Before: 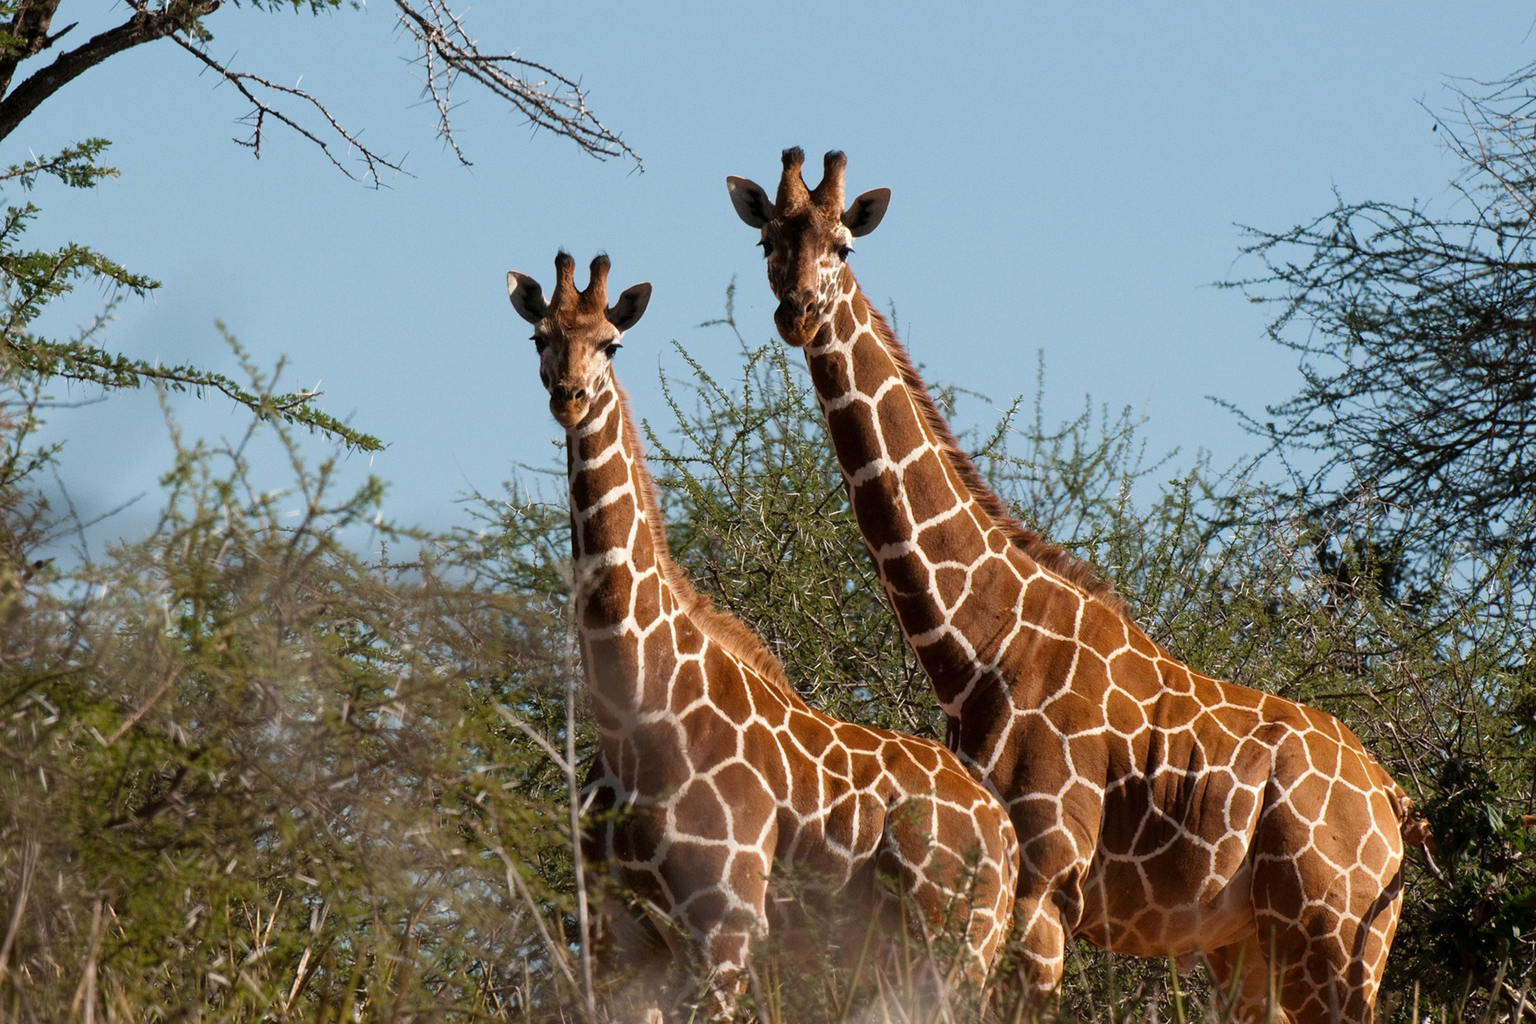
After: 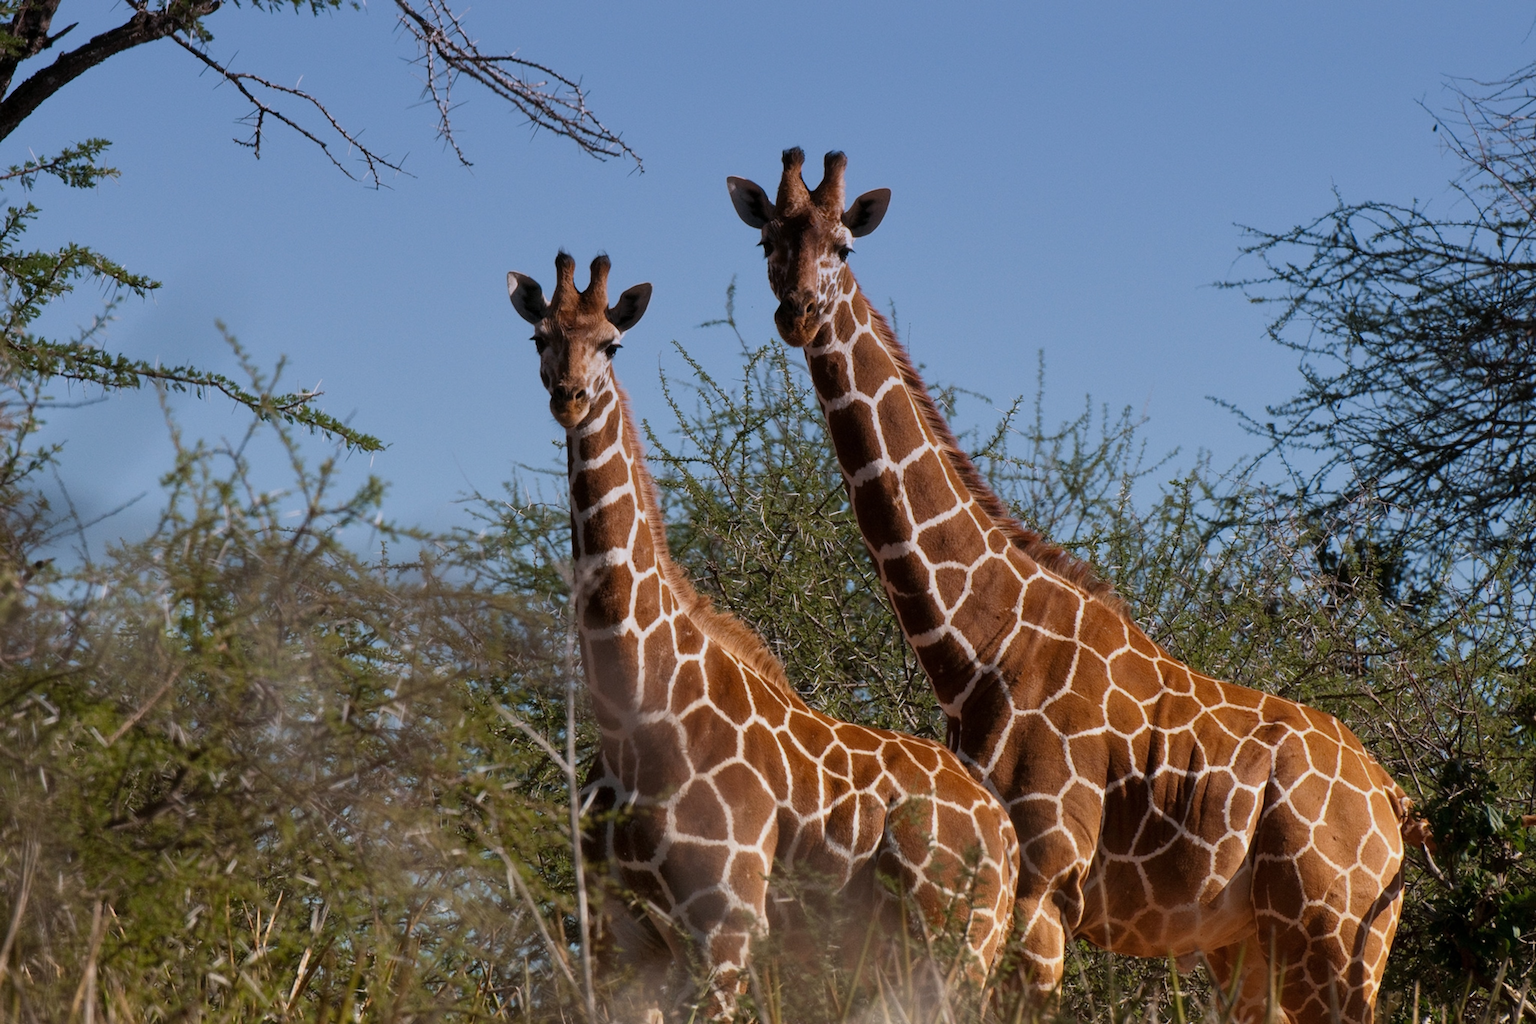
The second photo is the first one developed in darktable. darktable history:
graduated density: hue 238.83°, saturation 50%
shadows and highlights: shadows 25, white point adjustment -3, highlights -30
